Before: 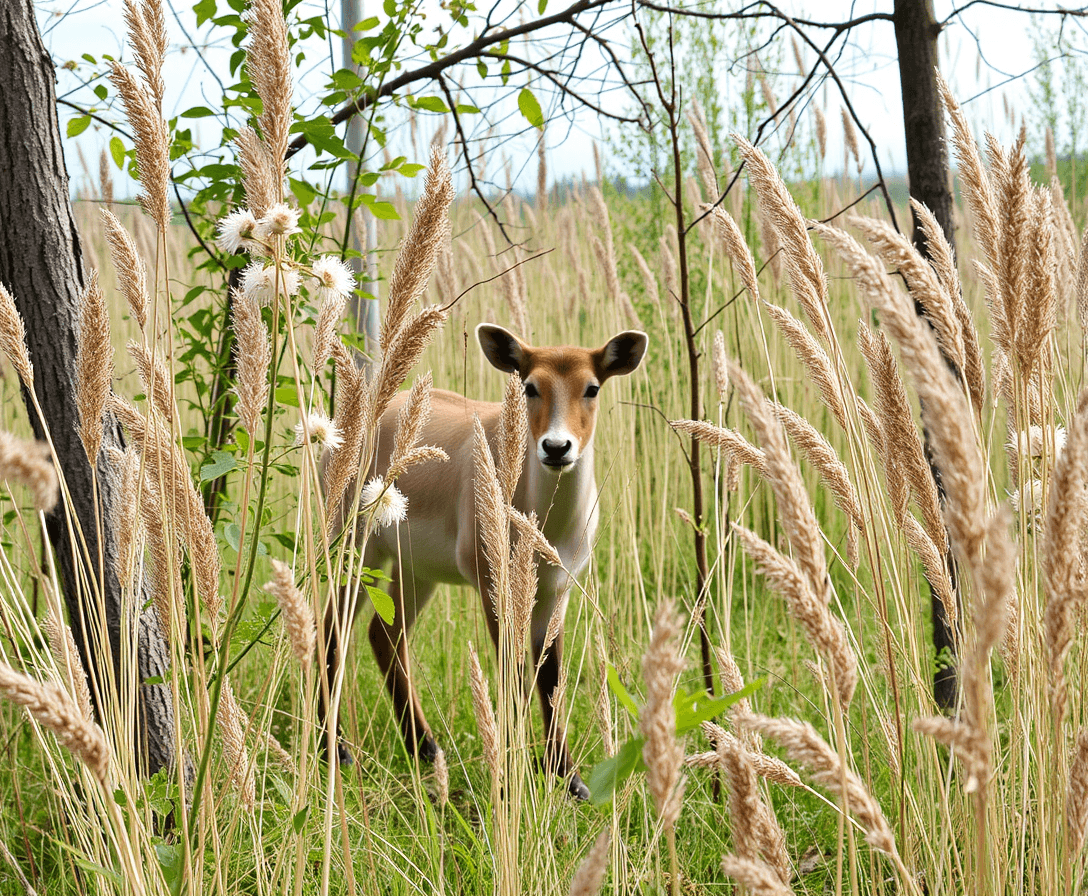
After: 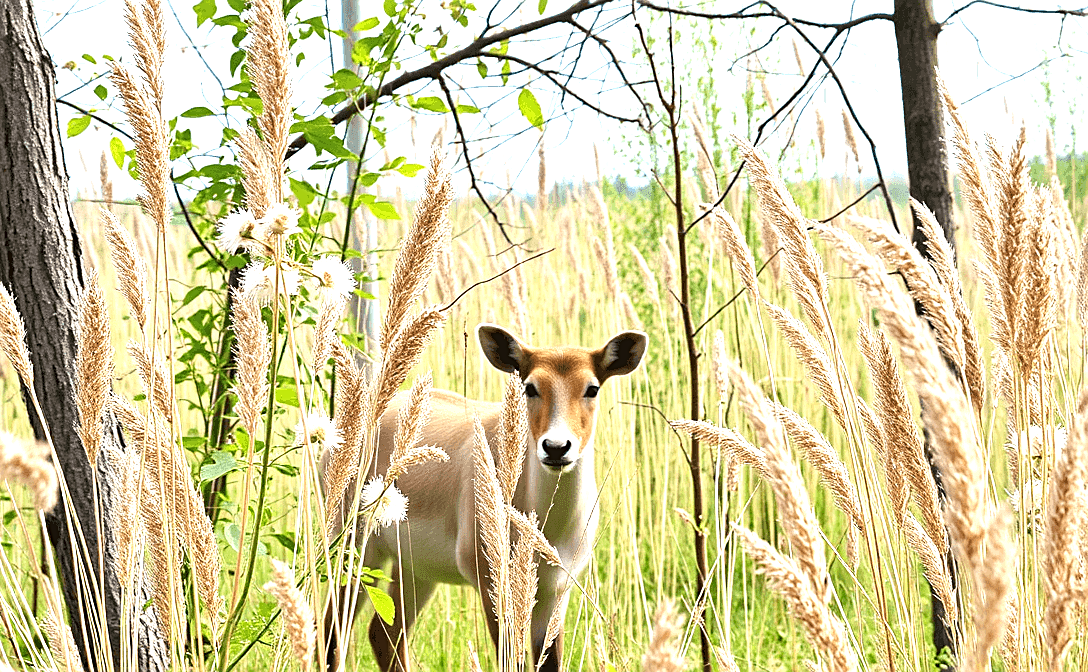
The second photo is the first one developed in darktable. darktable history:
crop: bottom 24.967%
tone equalizer: on, module defaults
exposure: black level correction 0, exposure 1 EV, compensate exposure bias true, compensate highlight preservation false
sharpen: amount 0.478
